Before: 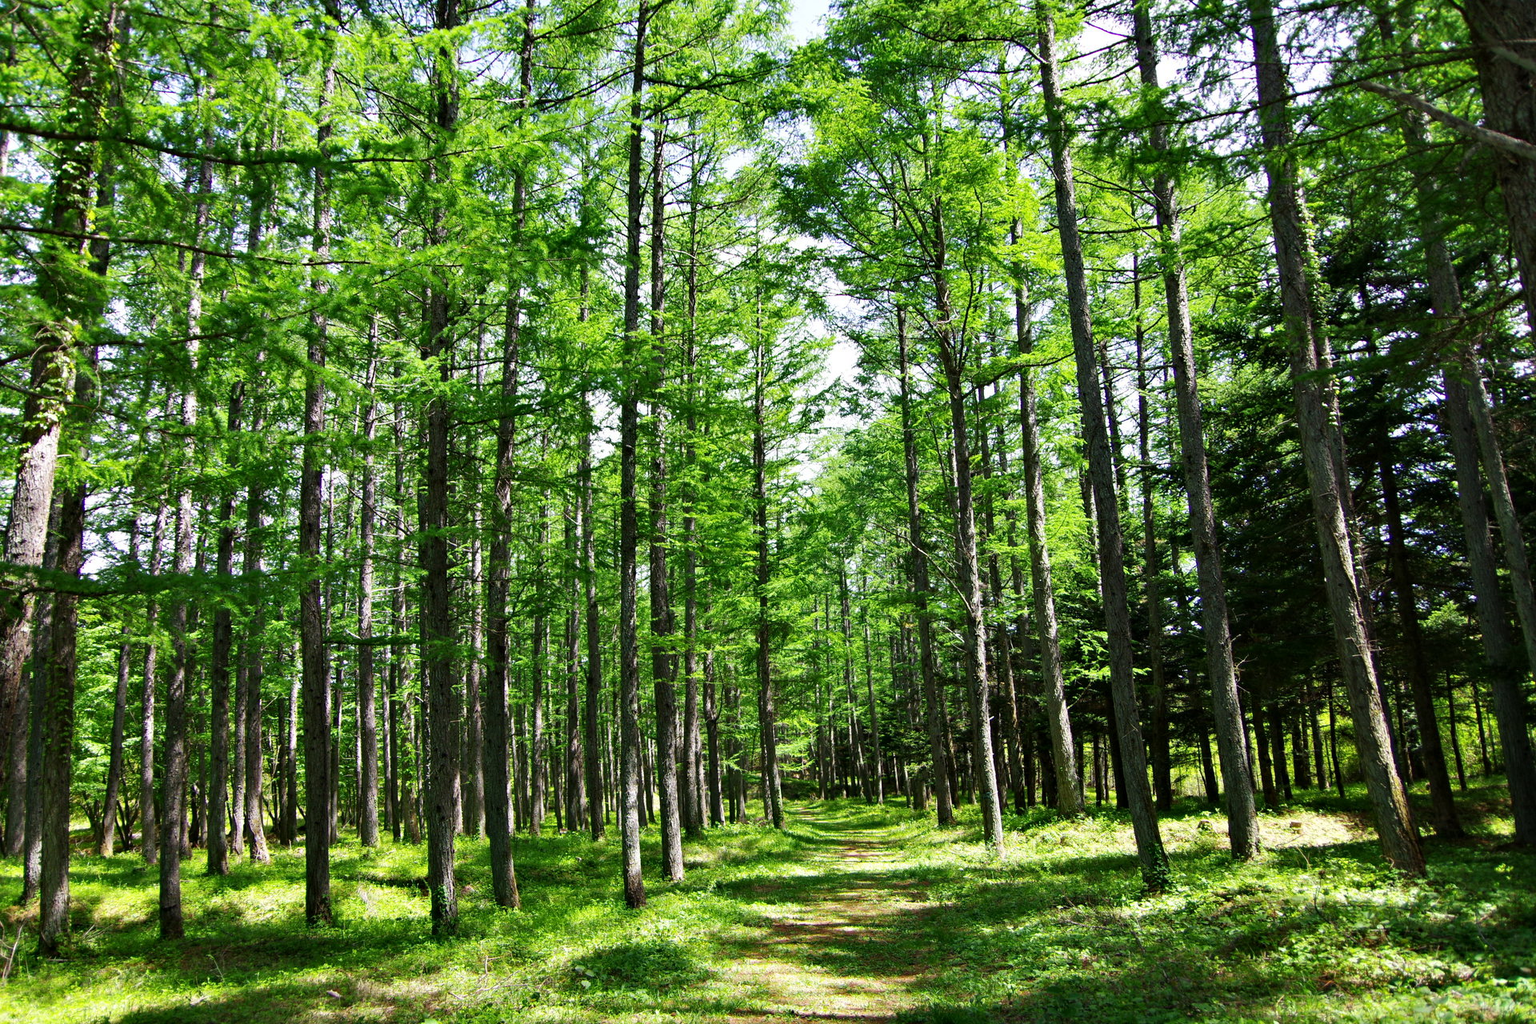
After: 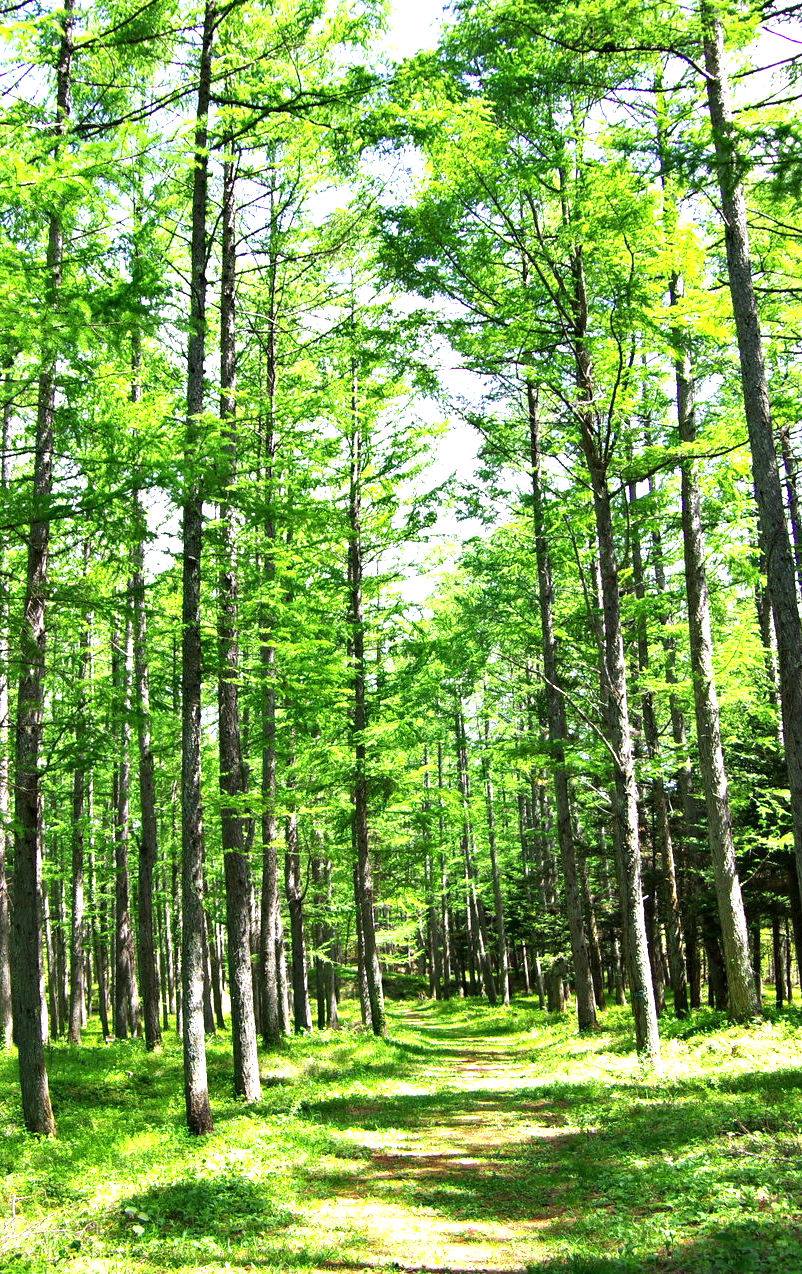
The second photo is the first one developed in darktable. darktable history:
exposure: black level correction 0, exposure 1 EV, compensate highlight preservation false
crop: left 30.961%, right 27.242%
